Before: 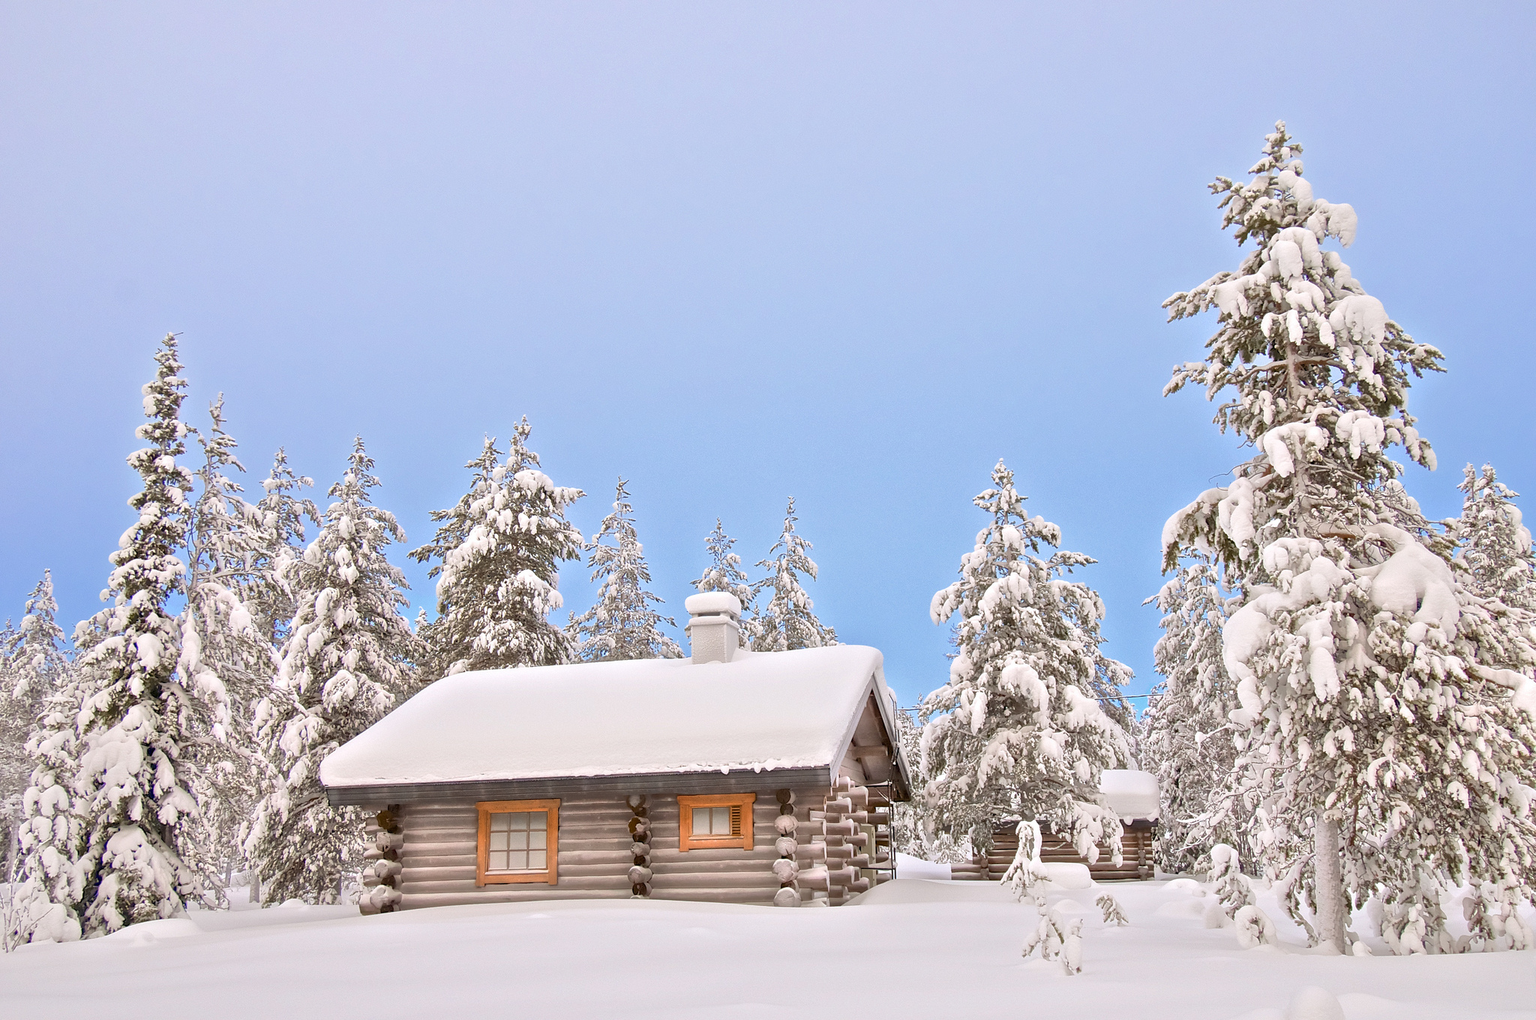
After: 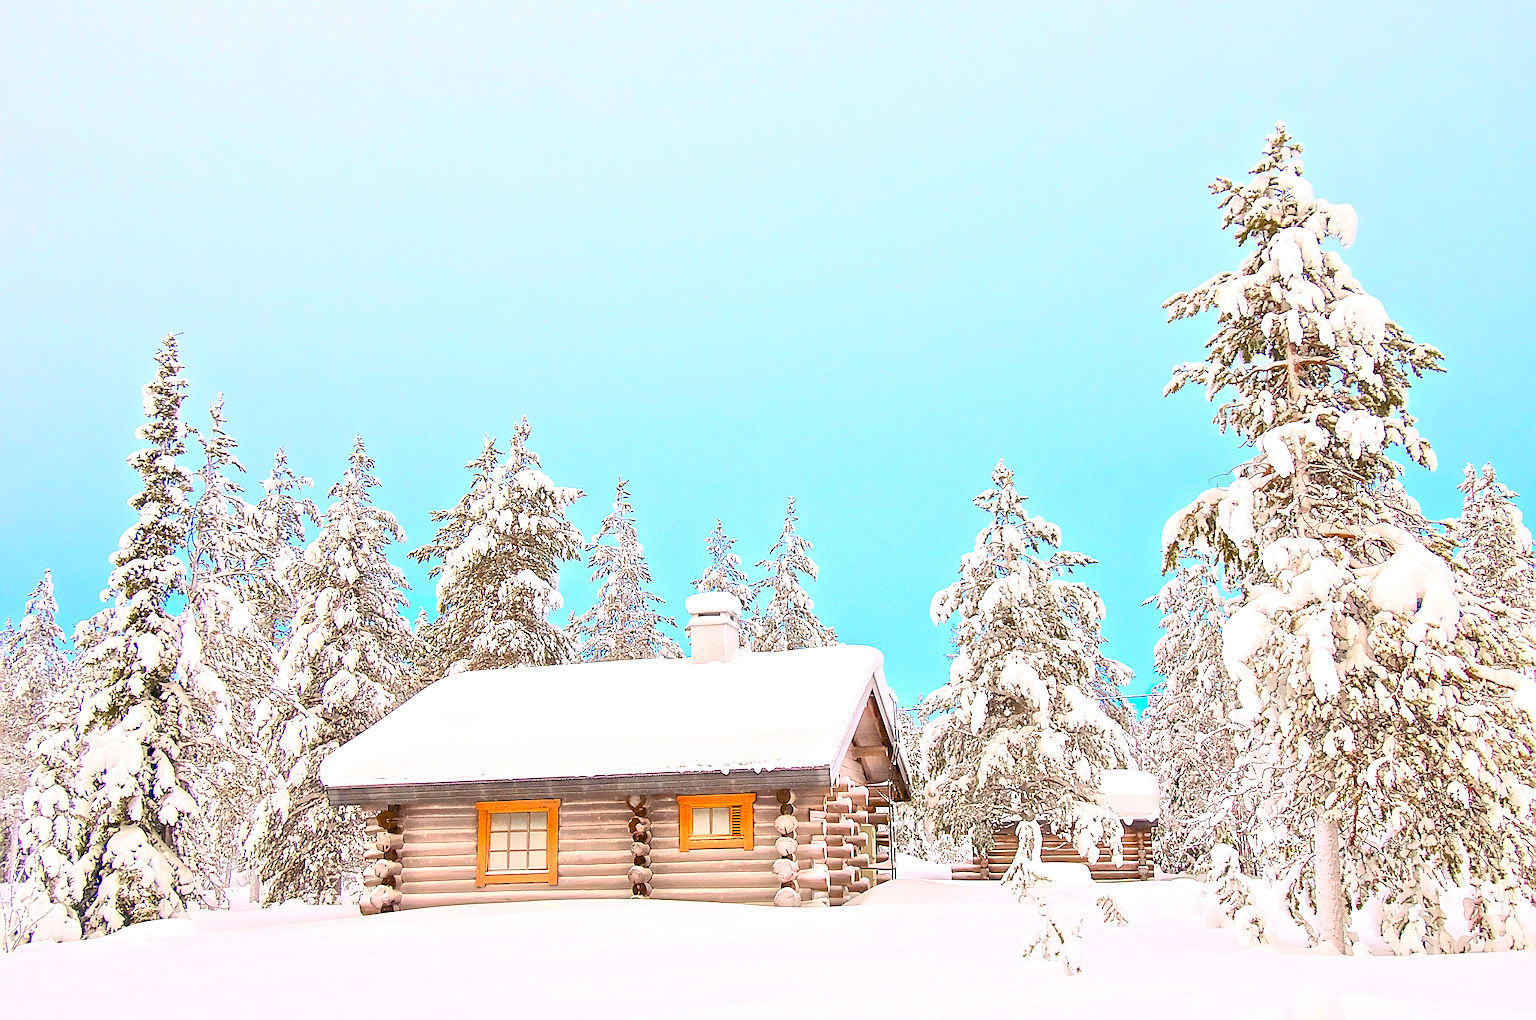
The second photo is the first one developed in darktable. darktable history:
sharpen: radius 1.4, amount 1.25, threshold 0.7
exposure: black level correction 0, exposure 0.5 EV, compensate highlight preservation false
contrast brightness saturation: contrast 0.2, brightness 0.2, saturation 0.8
